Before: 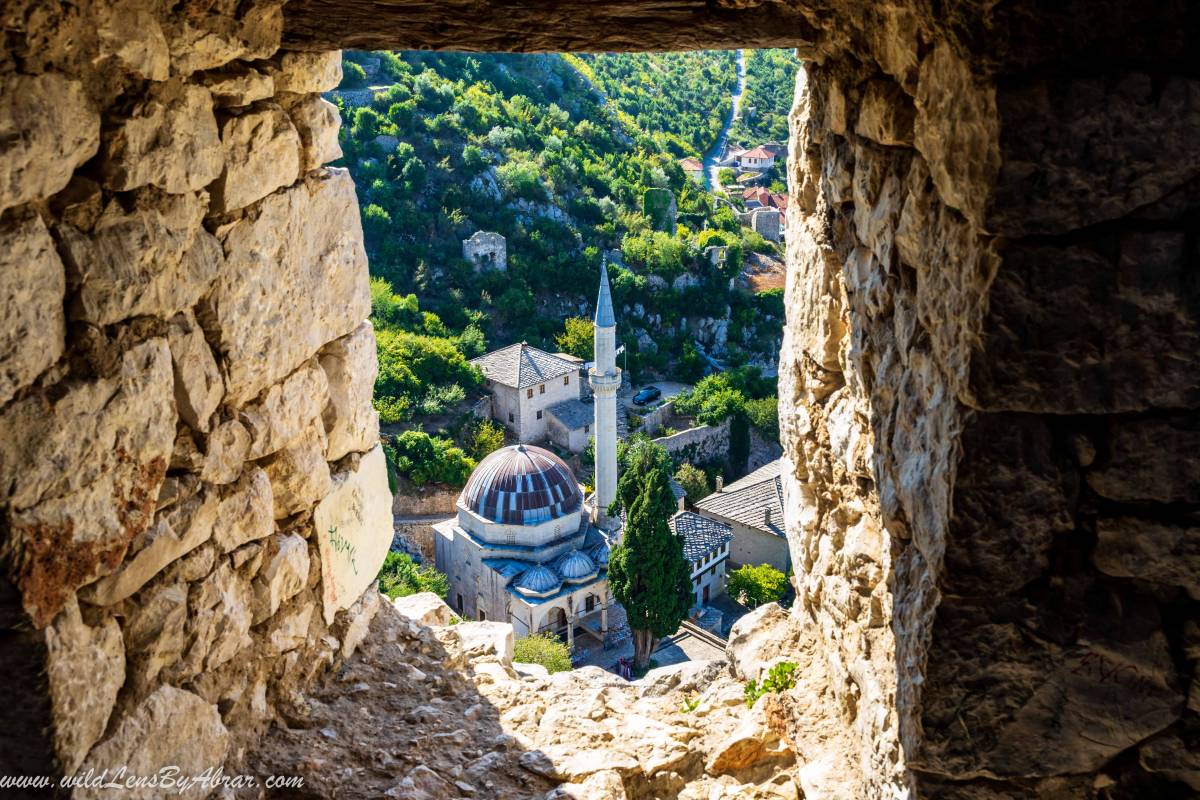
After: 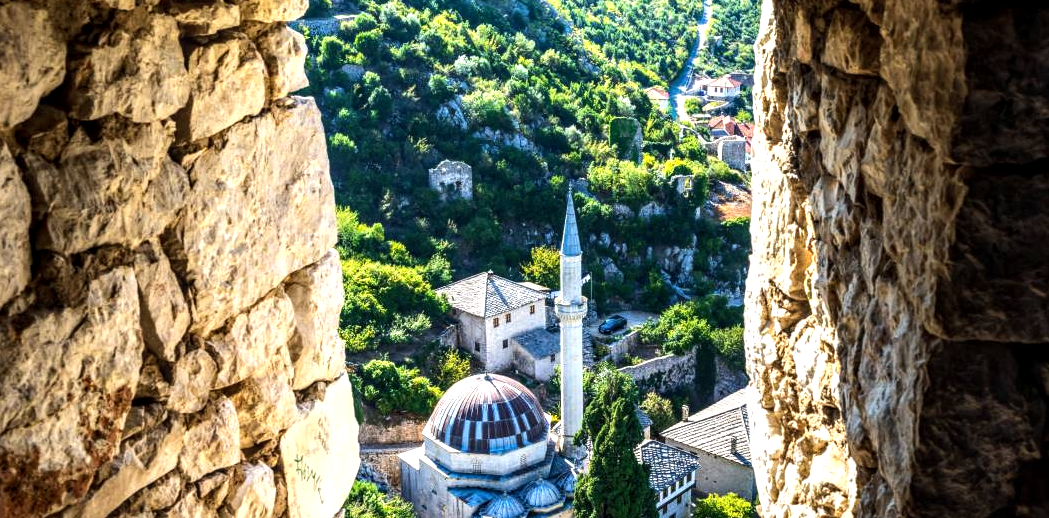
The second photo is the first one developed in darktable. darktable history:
tone equalizer: -8 EV 0.001 EV, -7 EV -0.001 EV, -6 EV 0.001 EV, -5 EV -0.023 EV, -4 EV -0.129 EV, -3 EV -0.18 EV, -2 EV 0.224 EV, -1 EV 0.711 EV, +0 EV 0.497 EV
crop: left 2.882%, top 8.908%, right 9.655%, bottom 26.221%
local contrast: detail 130%
